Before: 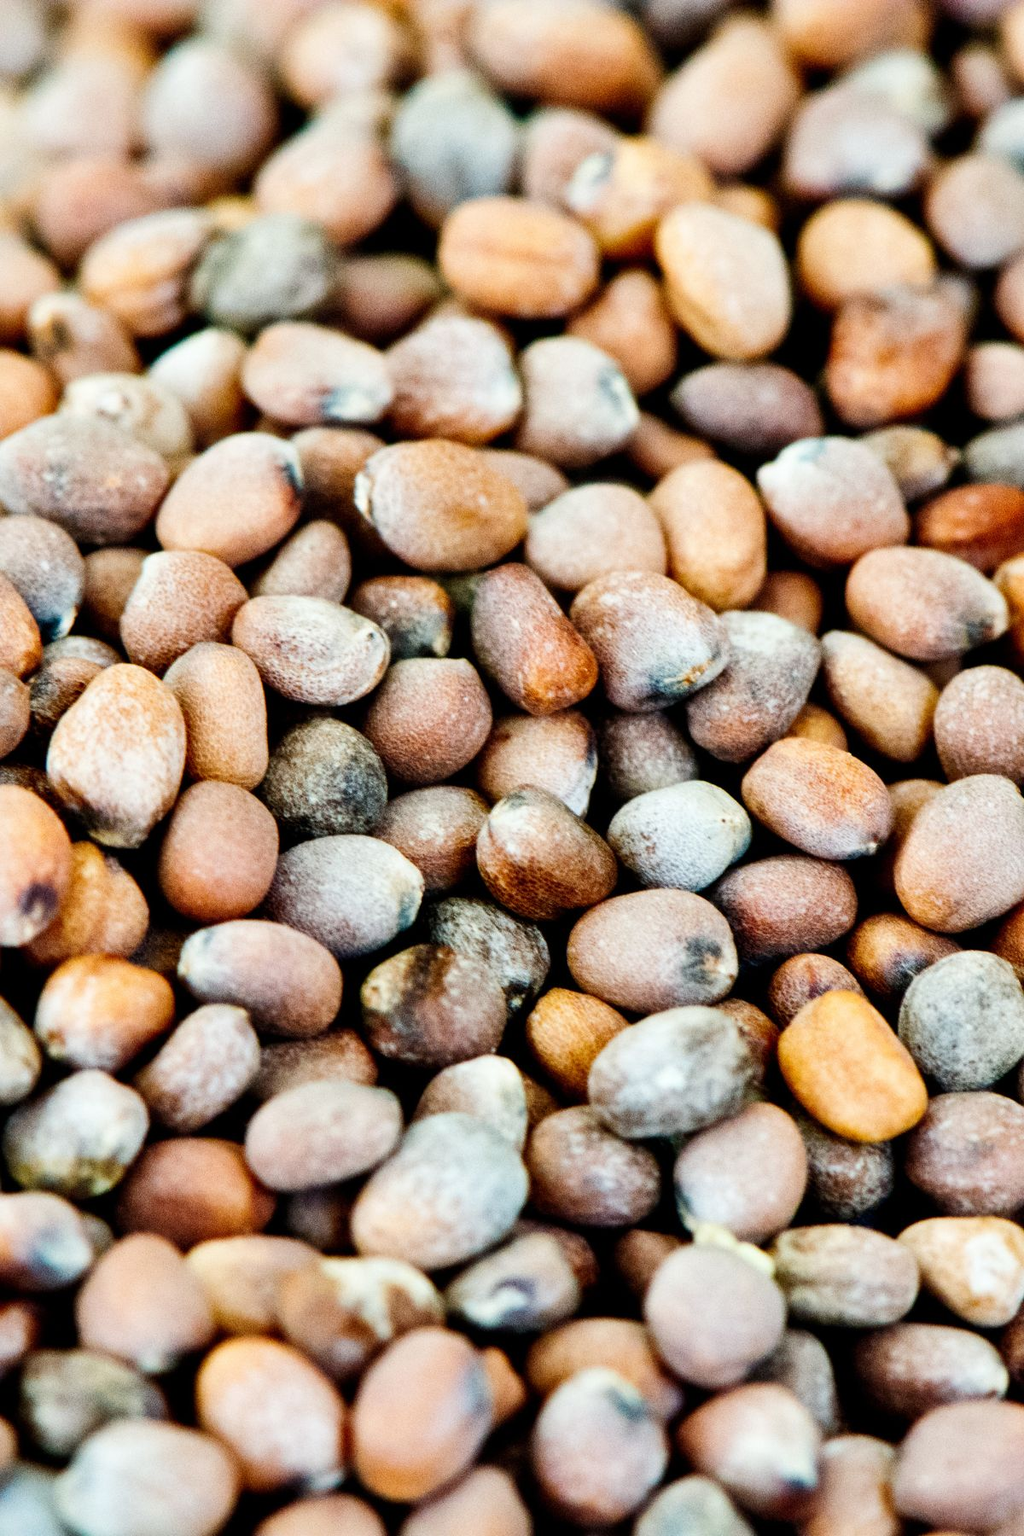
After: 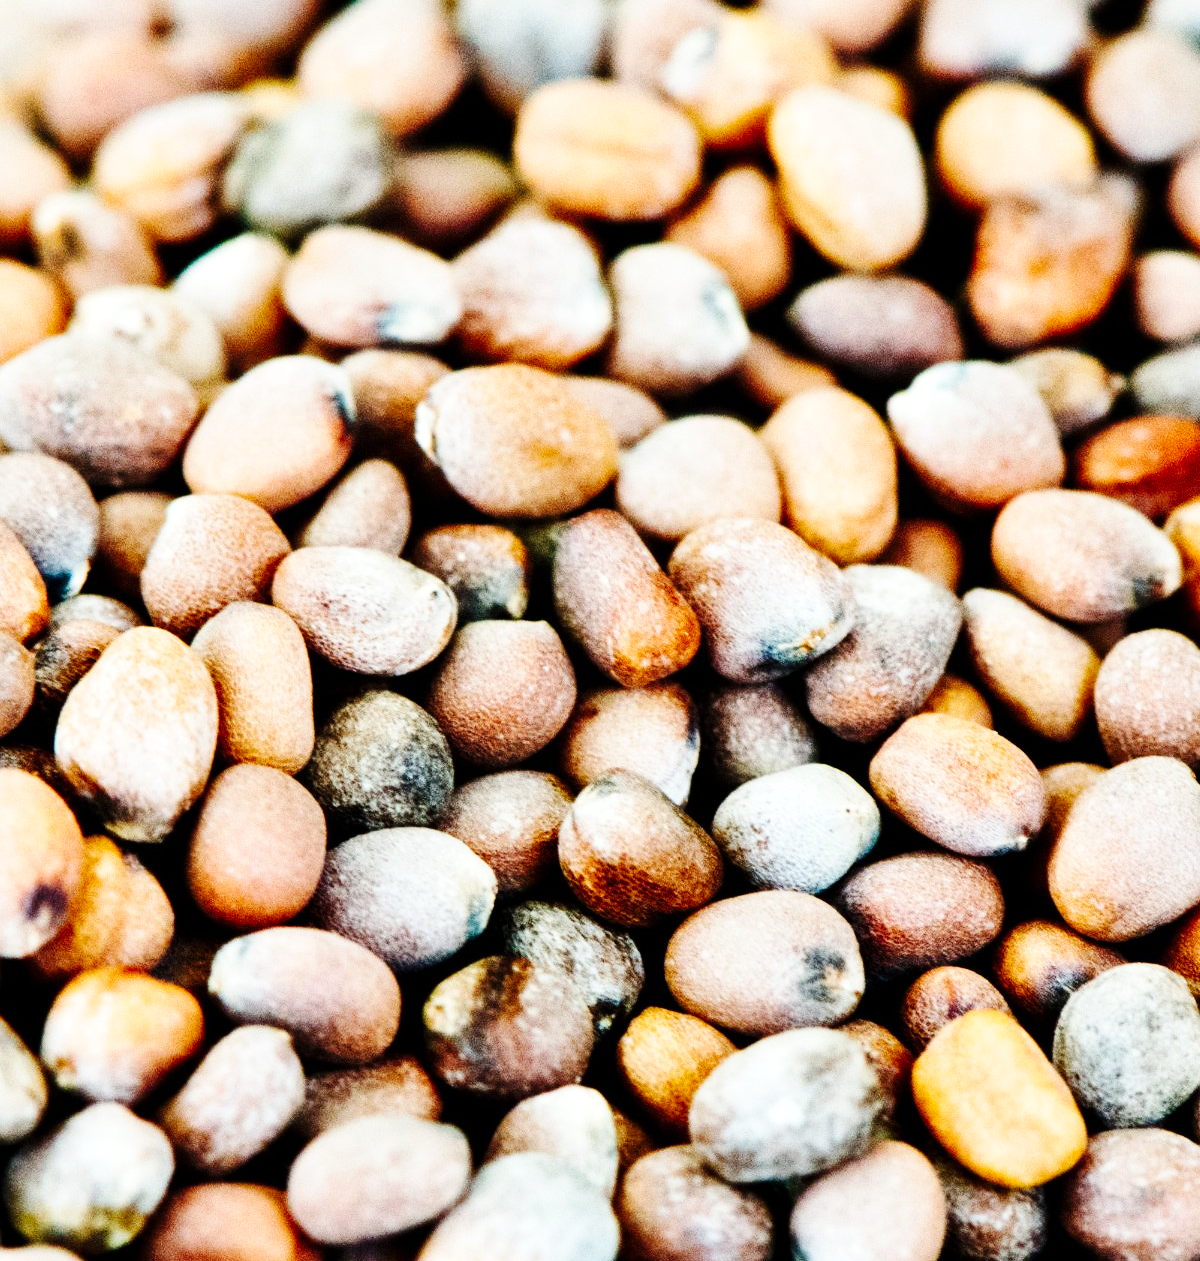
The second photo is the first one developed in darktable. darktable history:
crop and rotate: top 8.393%, bottom 21.503%
base curve: curves: ch0 [(0, 0) (0.036, 0.025) (0.121, 0.166) (0.206, 0.329) (0.605, 0.79) (1, 1)], preserve colors none
shadows and highlights: shadows -10.17, white point adjustment 1.46, highlights 9.05
